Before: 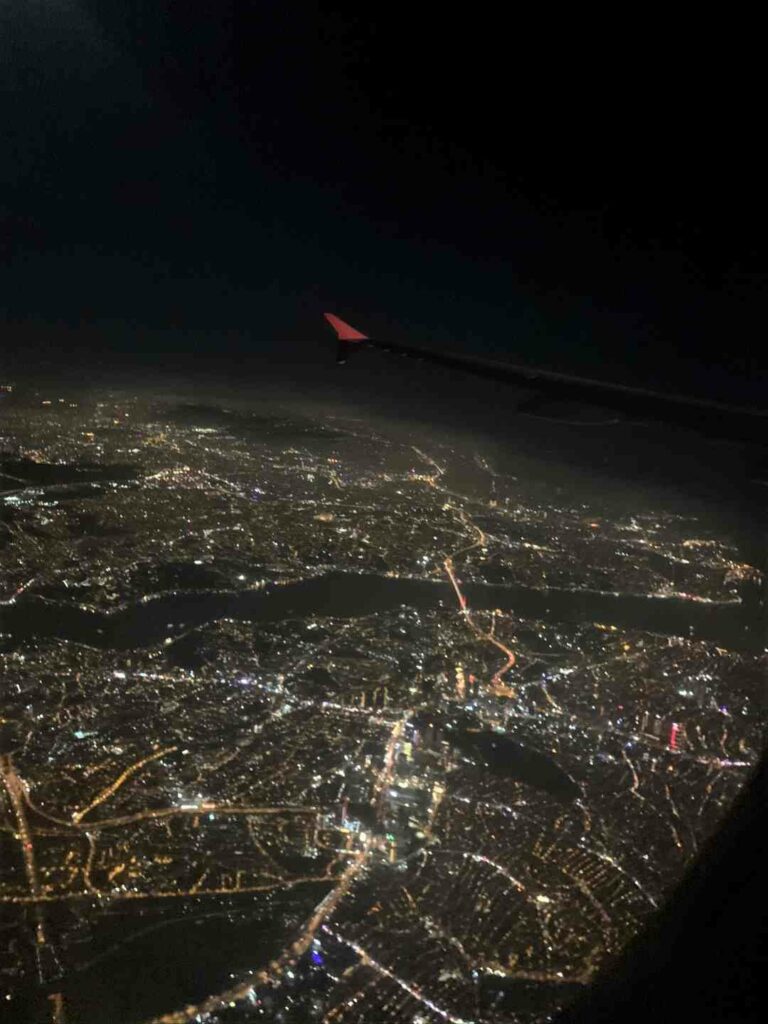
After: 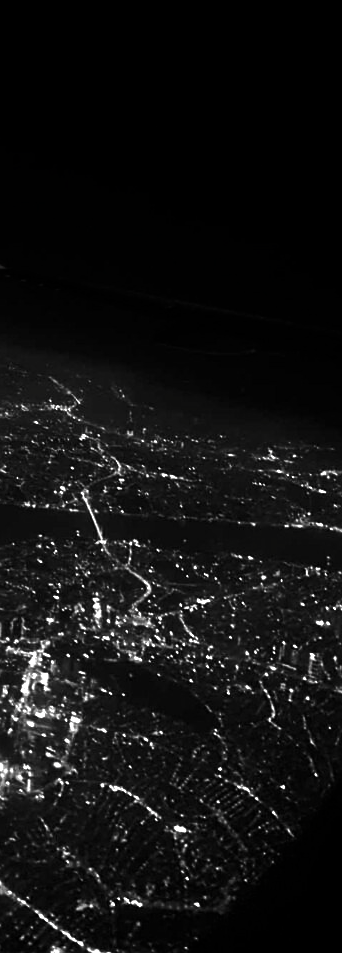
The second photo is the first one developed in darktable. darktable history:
contrast brightness saturation: contrast -0.038, brightness -0.588, saturation -0.994
crop: left 47.389%, top 6.901%, right 7.997%
exposure: exposure 0.652 EV, compensate highlight preservation false
sharpen: on, module defaults
